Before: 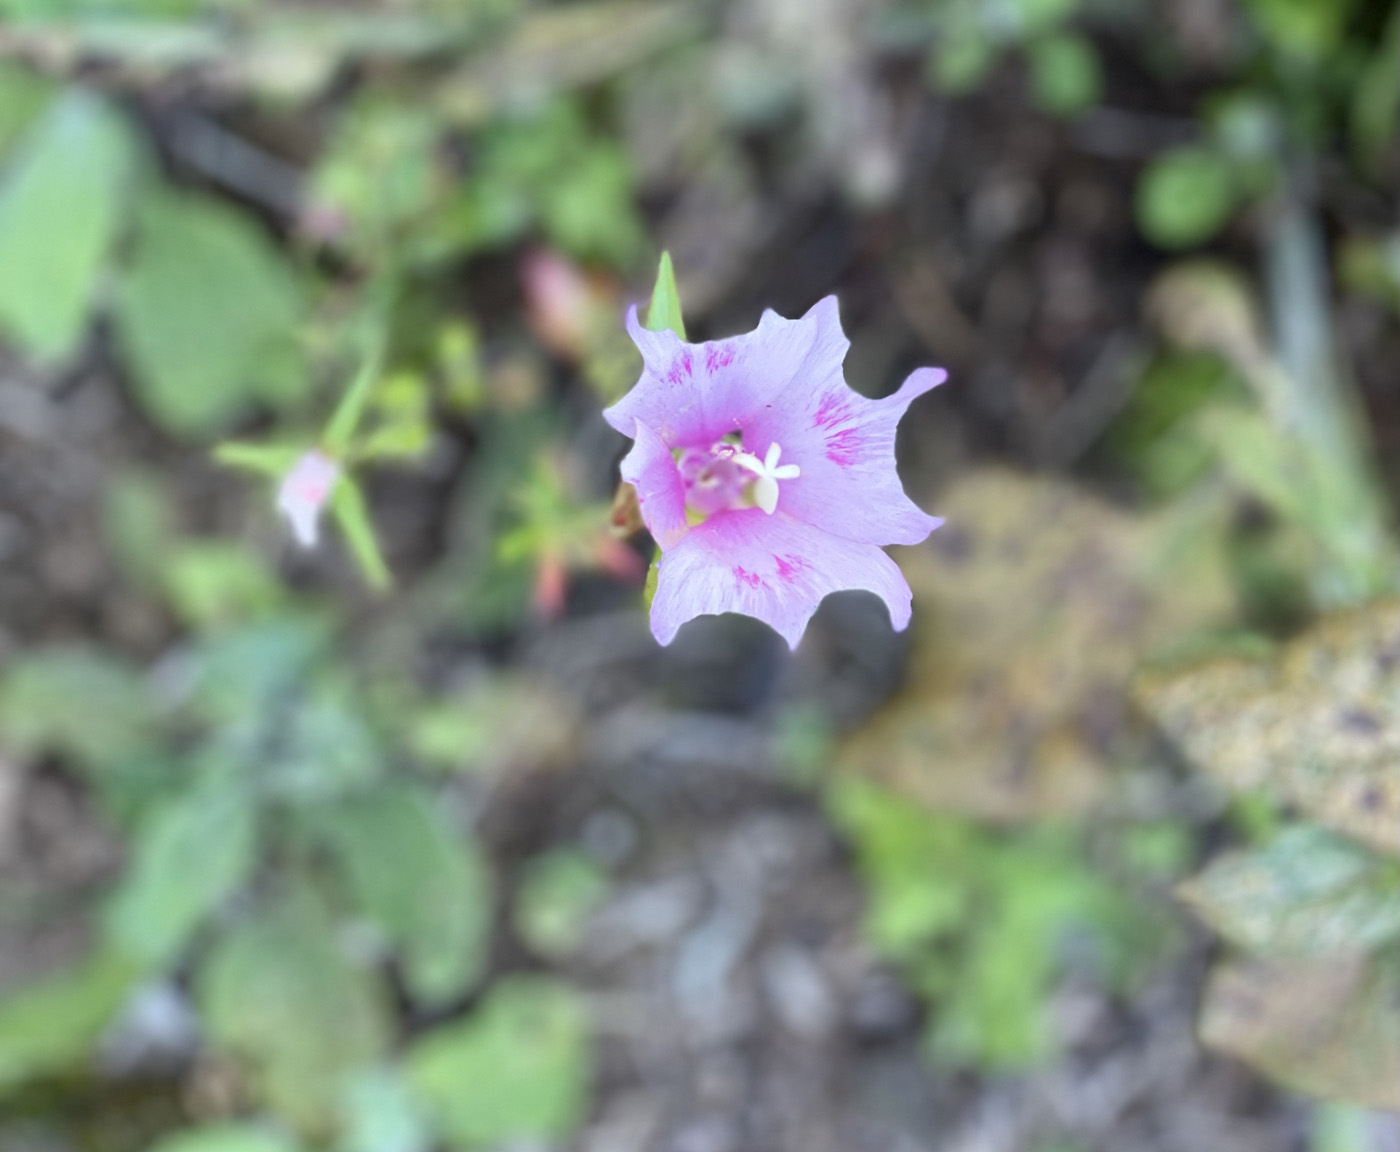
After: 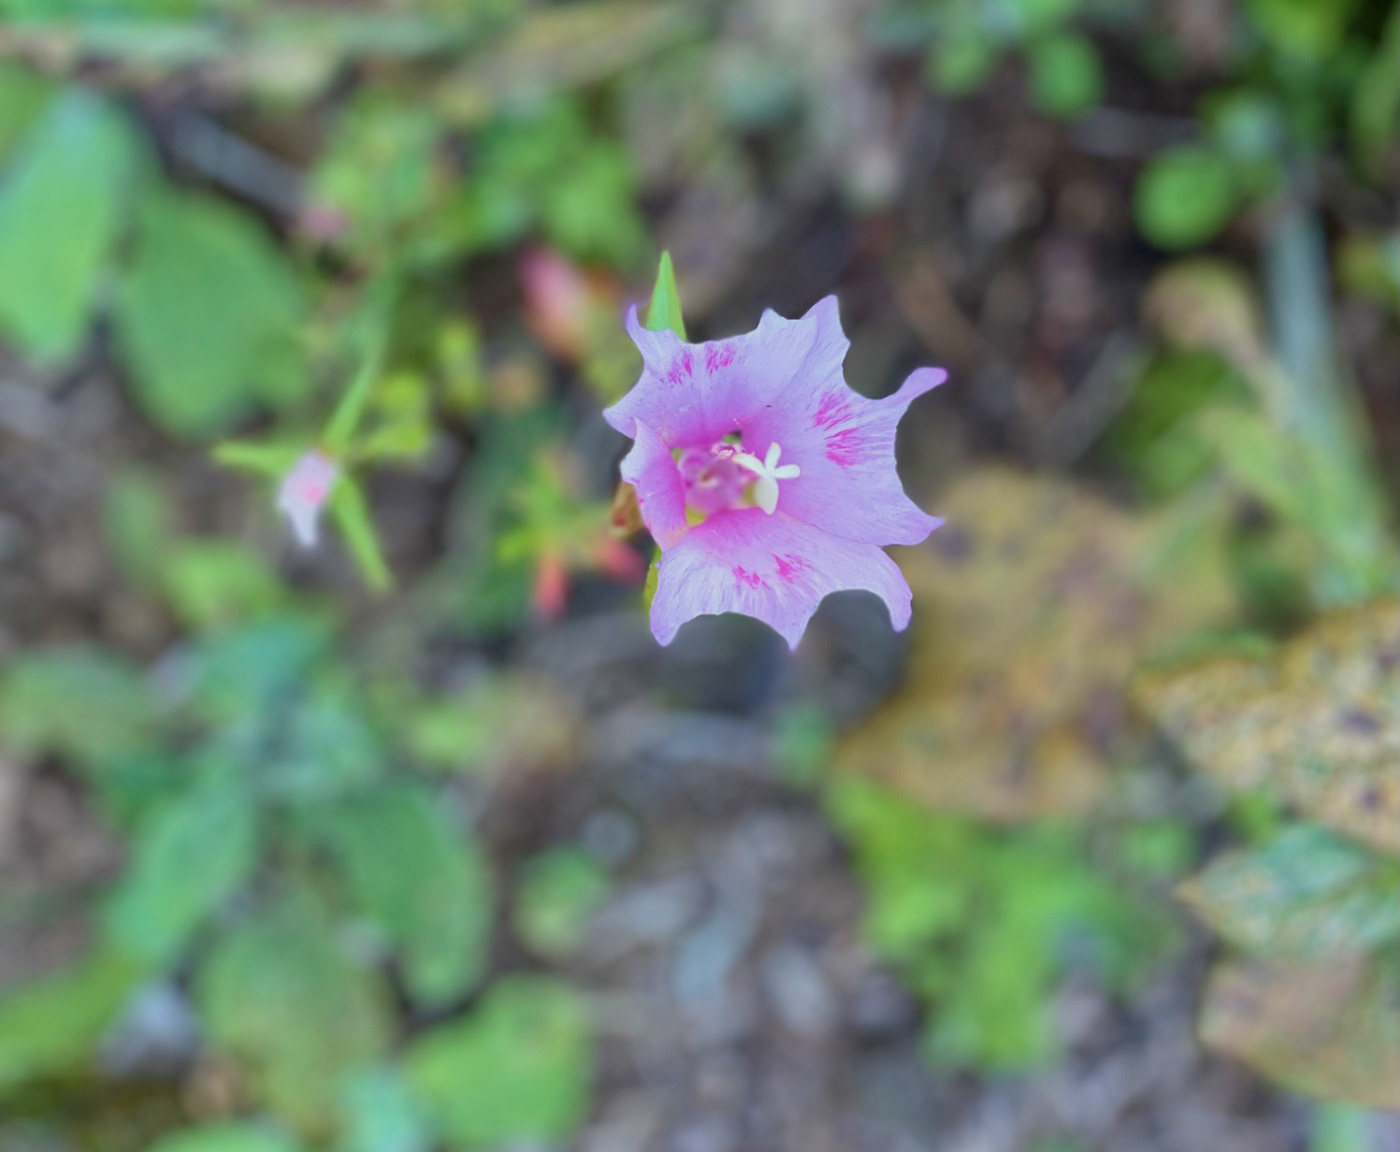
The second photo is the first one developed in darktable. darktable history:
velvia: strength 29%
tone equalizer: -8 EV 0.25 EV, -7 EV 0.417 EV, -6 EV 0.417 EV, -5 EV 0.25 EV, -3 EV -0.25 EV, -2 EV -0.417 EV, -1 EV -0.417 EV, +0 EV -0.25 EV, edges refinement/feathering 500, mask exposure compensation -1.57 EV, preserve details guided filter
